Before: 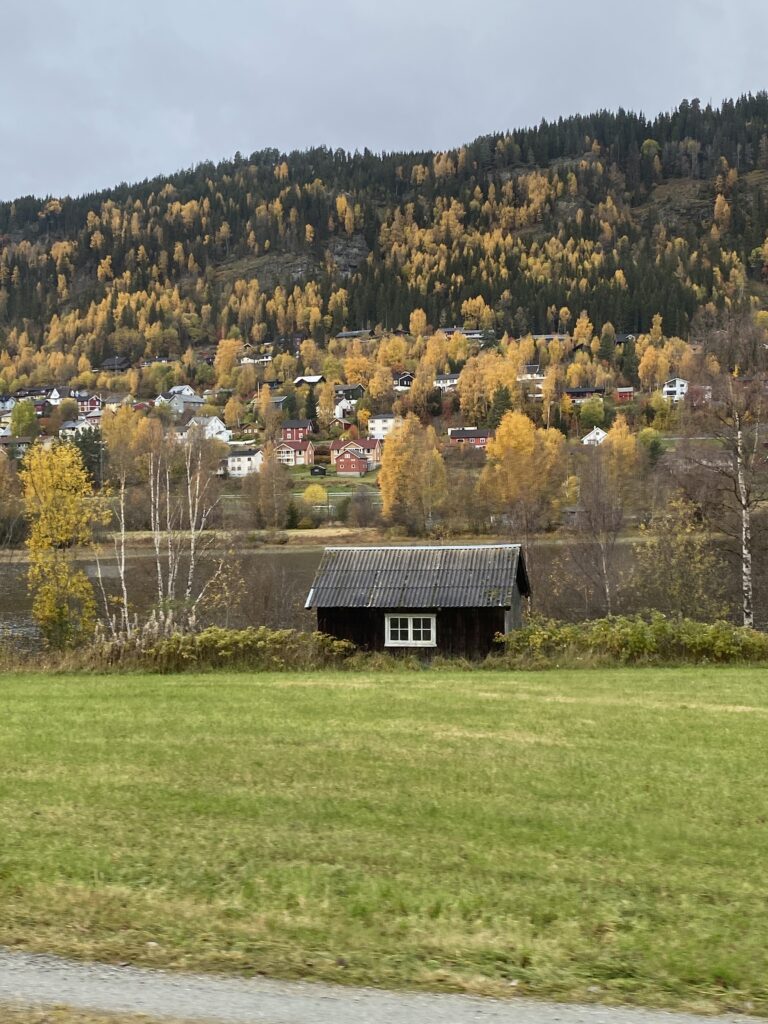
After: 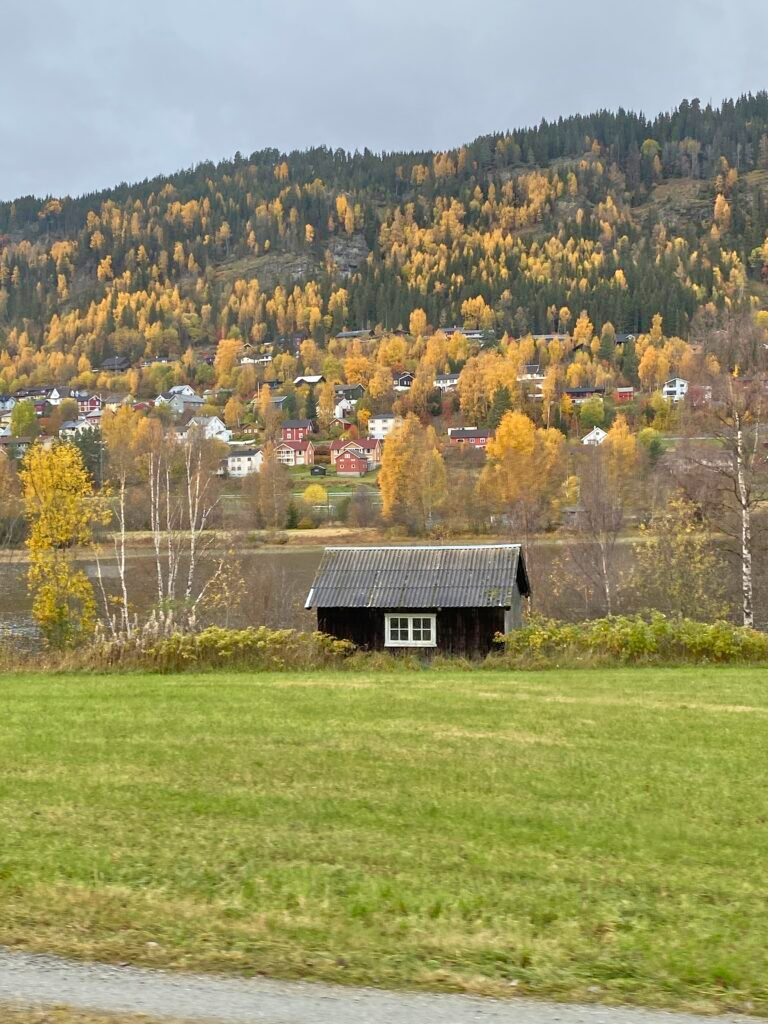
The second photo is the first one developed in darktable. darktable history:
tone equalizer: -7 EV 0.14 EV, -6 EV 0.593 EV, -5 EV 1.17 EV, -4 EV 1.31 EV, -3 EV 1.18 EV, -2 EV 0.6 EV, -1 EV 0.15 EV
